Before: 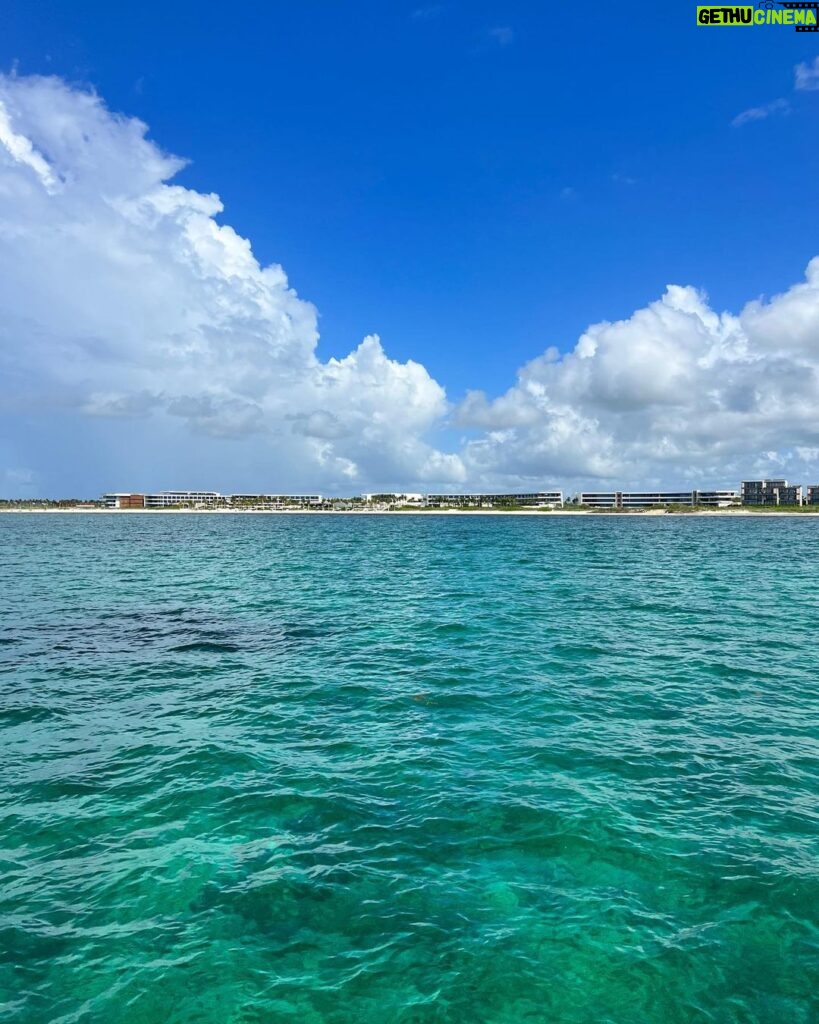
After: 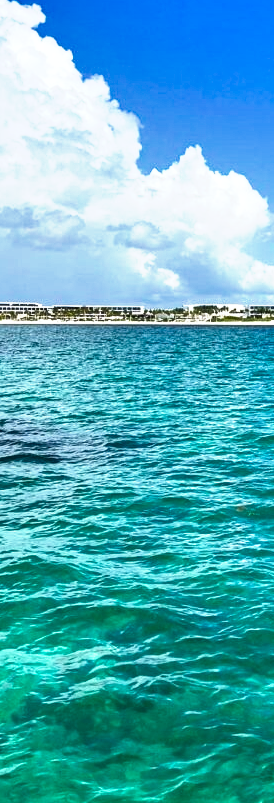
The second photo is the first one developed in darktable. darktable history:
crop and rotate: left 21.77%, top 18.528%, right 44.676%, bottom 2.997%
shadows and highlights: shadows 43.71, white point adjustment -1.46, soften with gaussian
exposure: exposure 0.493 EV, compensate highlight preservation false
tone curve: curves: ch0 [(0, 0) (0.003, 0.002) (0.011, 0.009) (0.025, 0.02) (0.044, 0.036) (0.069, 0.057) (0.1, 0.081) (0.136, 0.115) (0.177, 0.153) (0.224, 0.202) (0.277, 0.264) (0.335, 0.333) (0.399, 0.409) (0.468, 0.491) (0.543, 0.58) (0.623, 0.675) (0.709, 0.777) (0.801, 0.88) (0.898, 0.98) (1, 1)], preserve colors none
